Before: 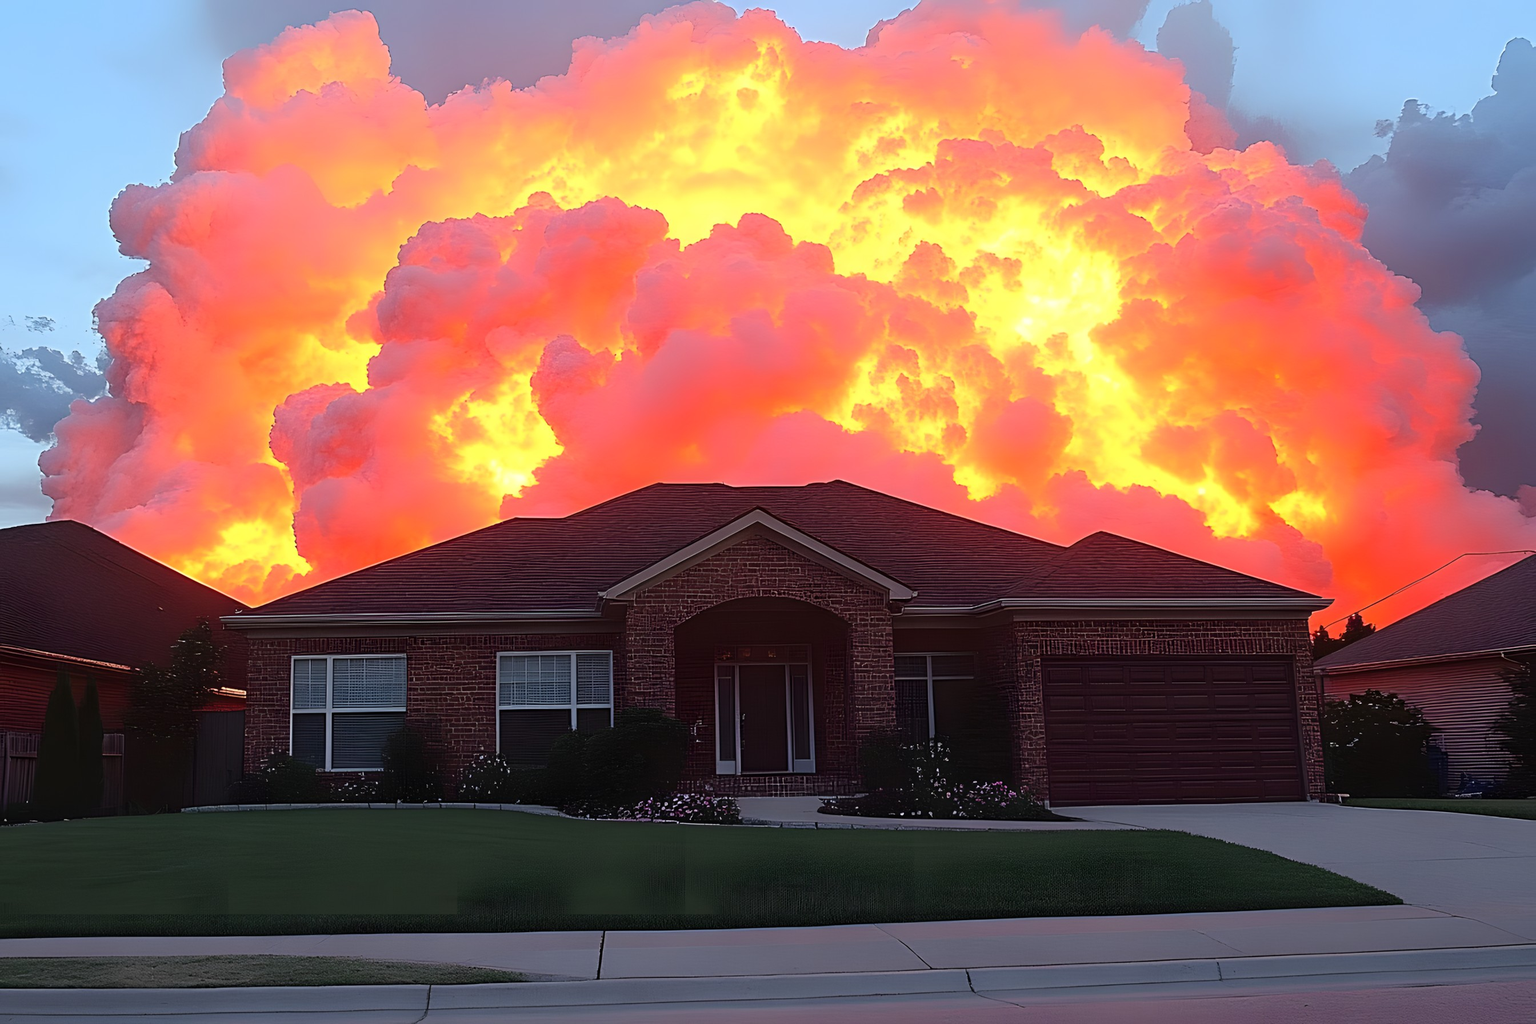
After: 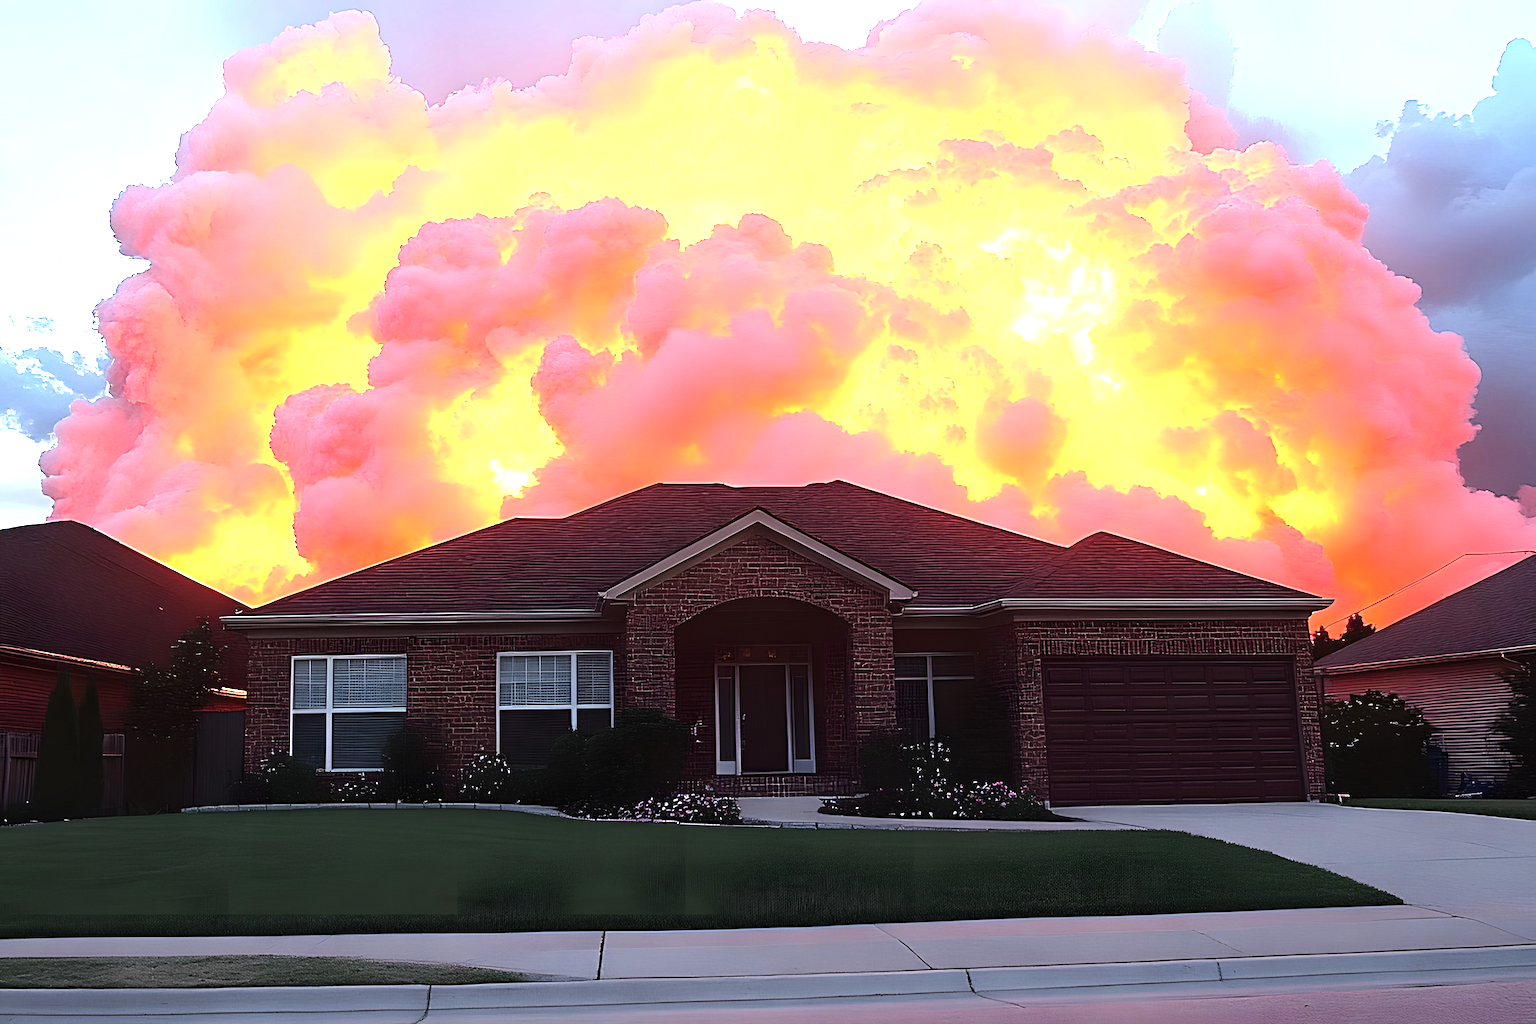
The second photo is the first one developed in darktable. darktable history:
exposure: black level correction 0, exposure 0.699 EV, compensate highlight preservation false
tone equalizer: -8 EV -0.774 EV, -7 EV -0.665 EV, -6 EV -0.56 EV, -5 EV -0.388 EV, -3 EV 0.379 EV, -2 EV 0.6 EV, -1 EV 0.696 EV, +0 EV 0.768 EV, edges refinement/feathering 500, mask exposure compensation -1.57 EV, preserve details no
